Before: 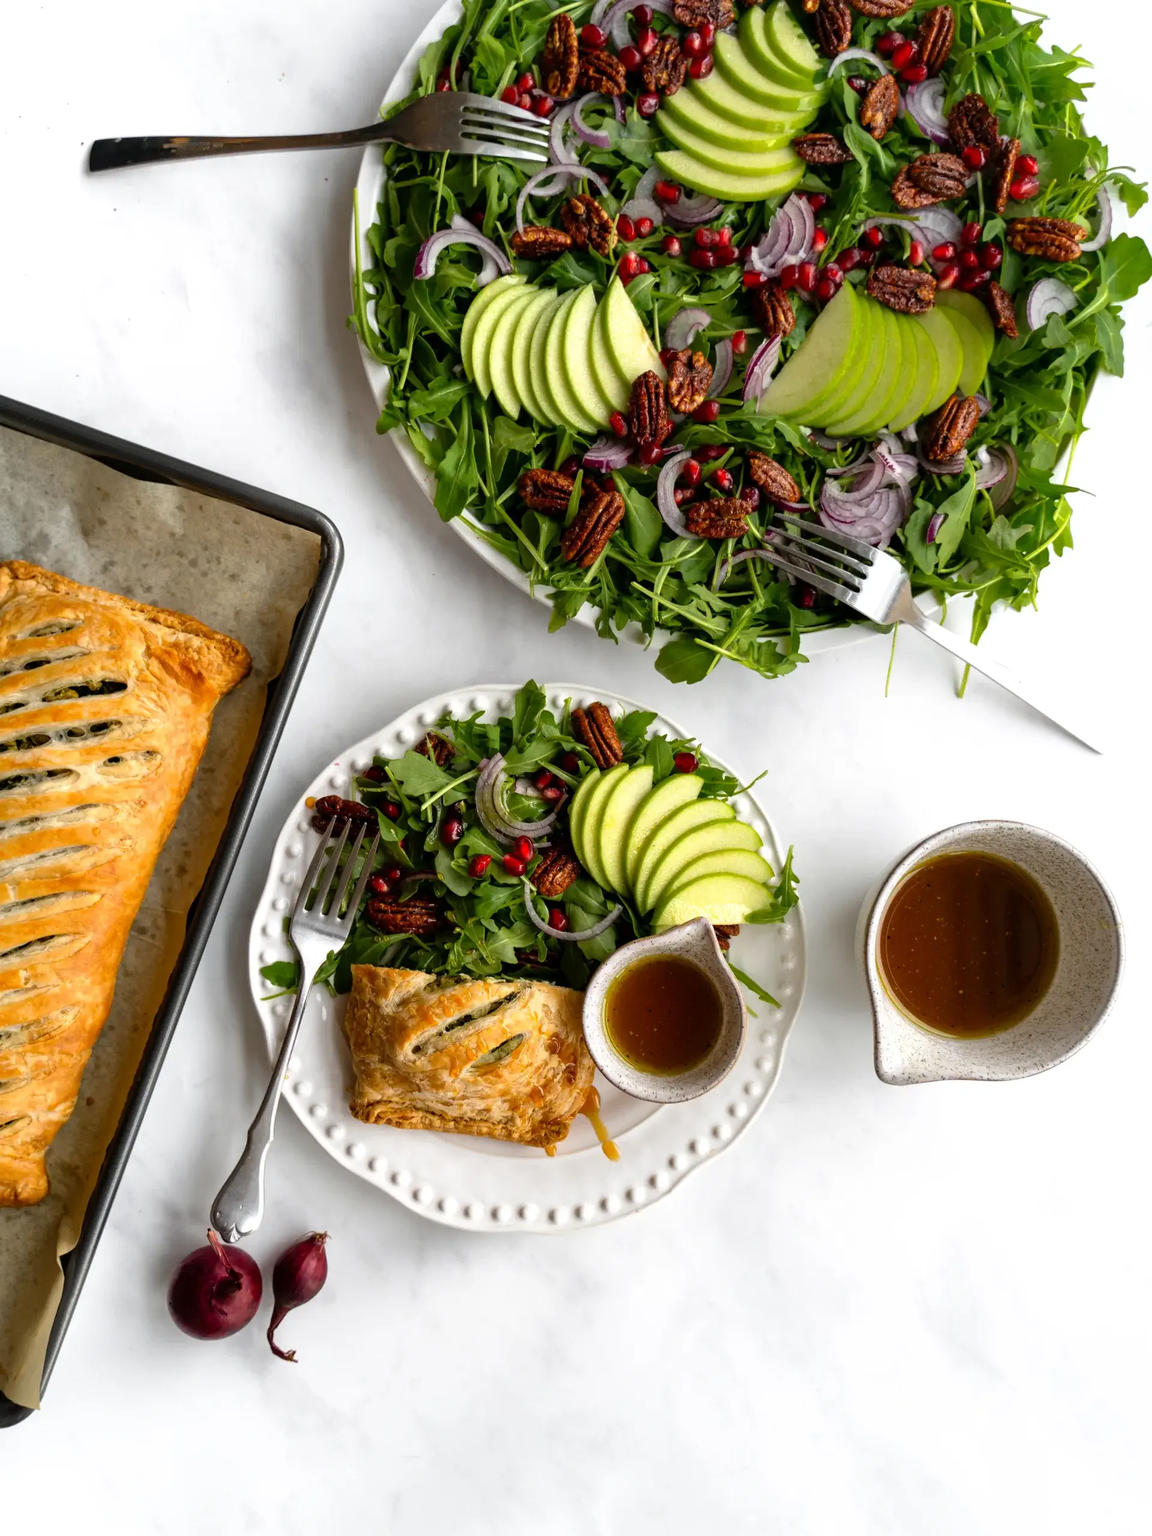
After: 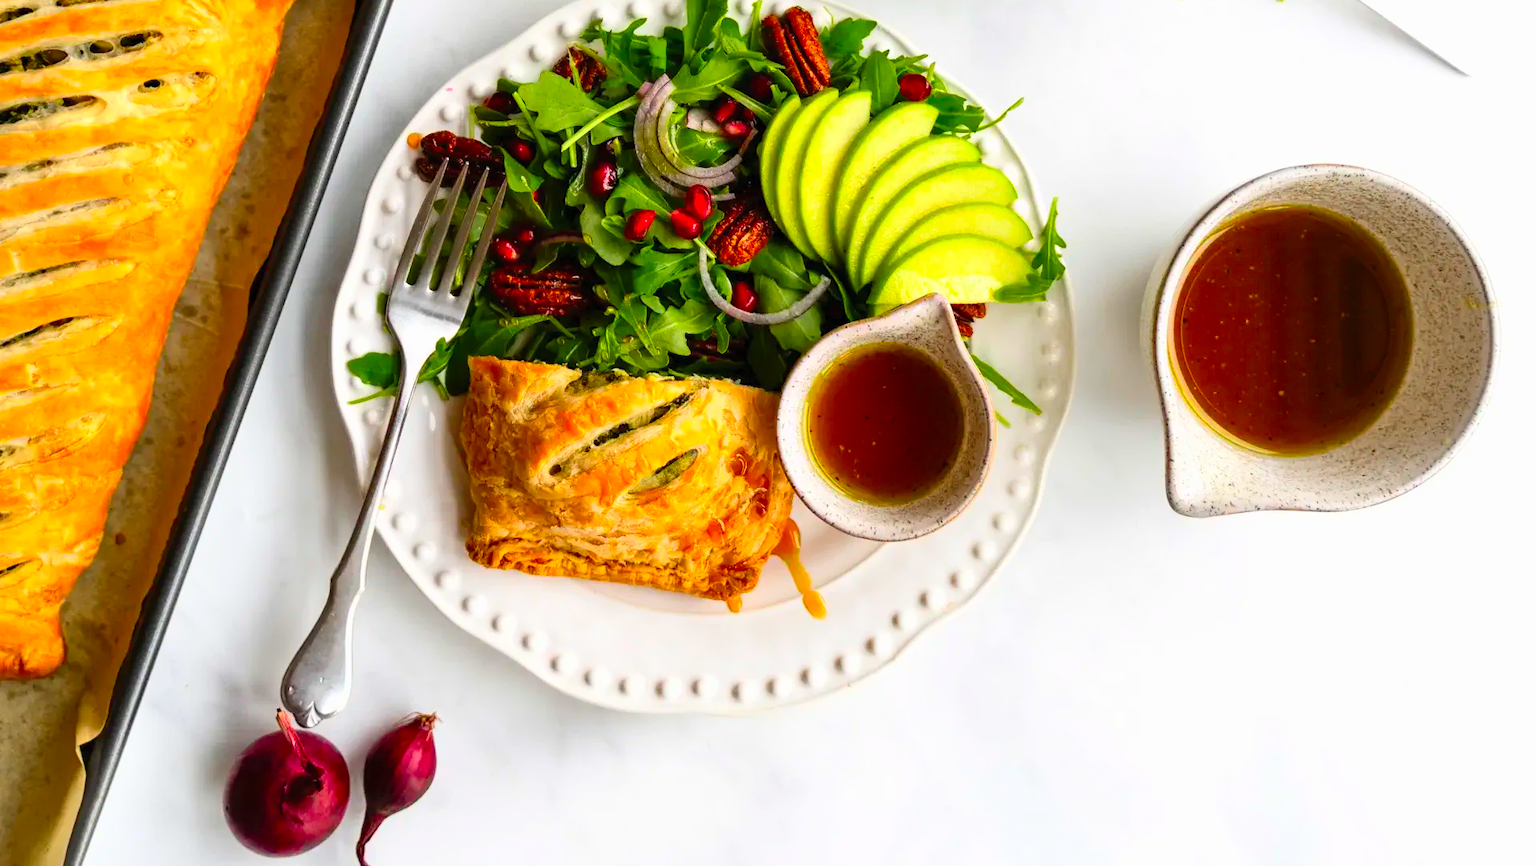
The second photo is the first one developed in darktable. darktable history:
crop: top 45.401%, bottom 12.271%
exposure: exposure -0.064 EV, compensate exposure bias true, compensate highlight preservation false
contrast brightness saturation: contrast 0.204, brightness 0.195, saturation 0.799
color balance rgb: perceptual saturation grading › global saturation 0.658%, saturation formula JzAzBz (2021)
